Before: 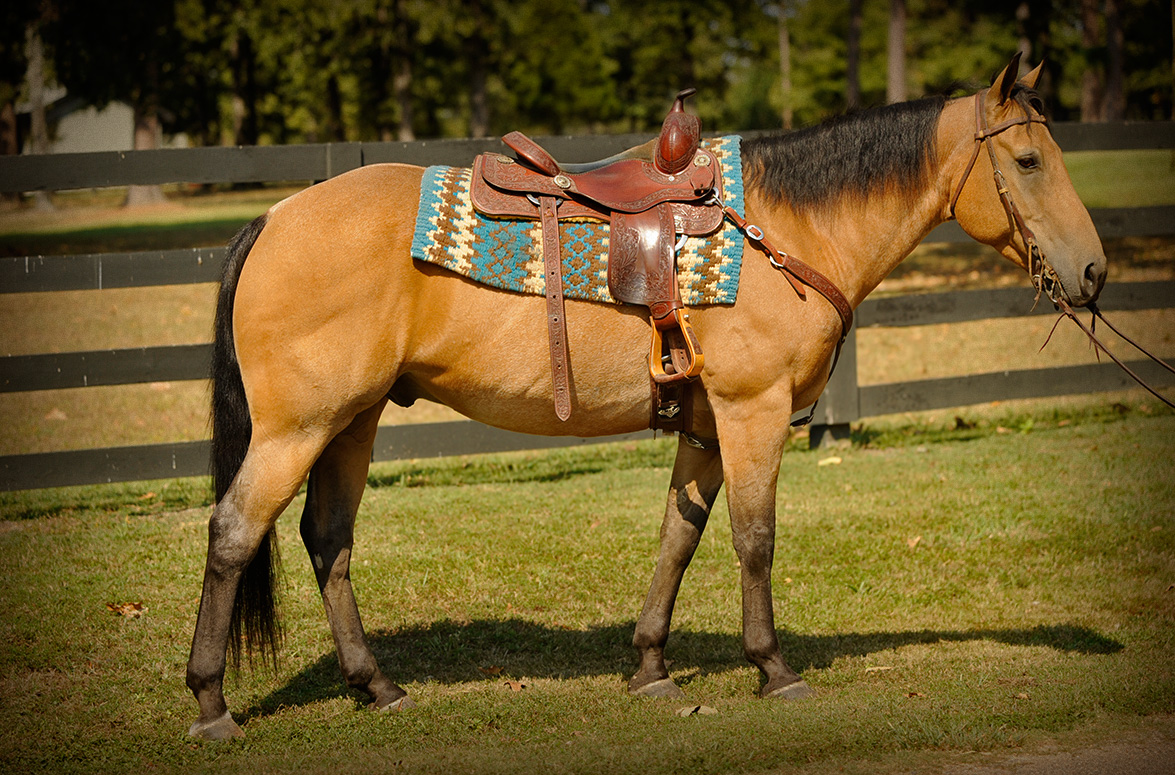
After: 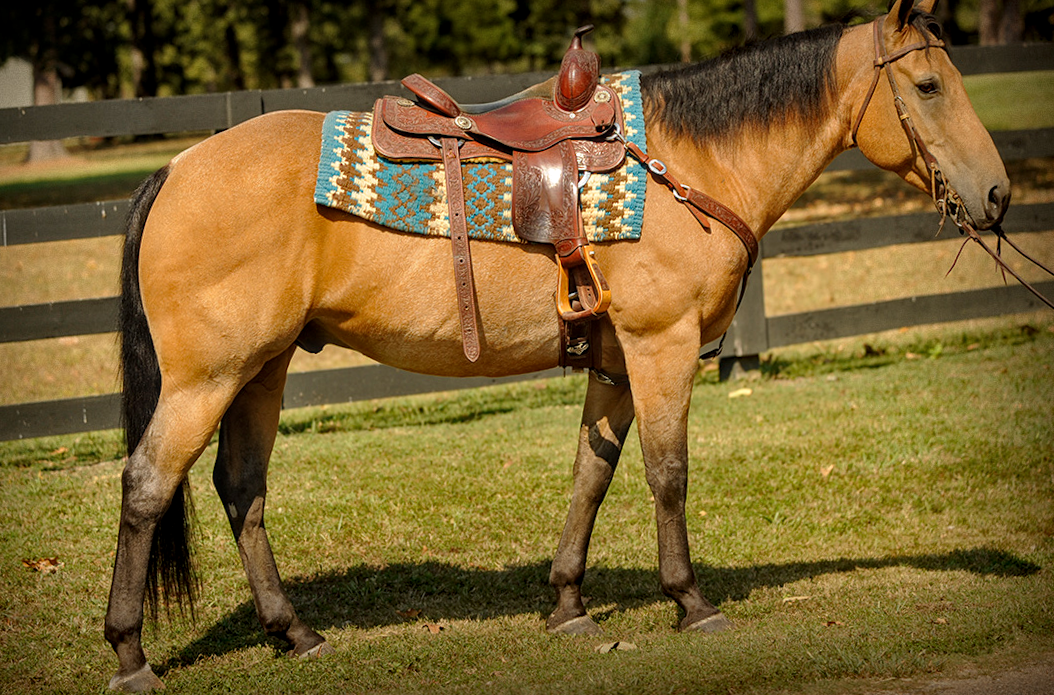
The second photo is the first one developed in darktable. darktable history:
crop and rotate: angle 1.96°, left 5.673%, top 5.673%
local contrast: on, module defaults
exposure: compensate highlight preservation false
